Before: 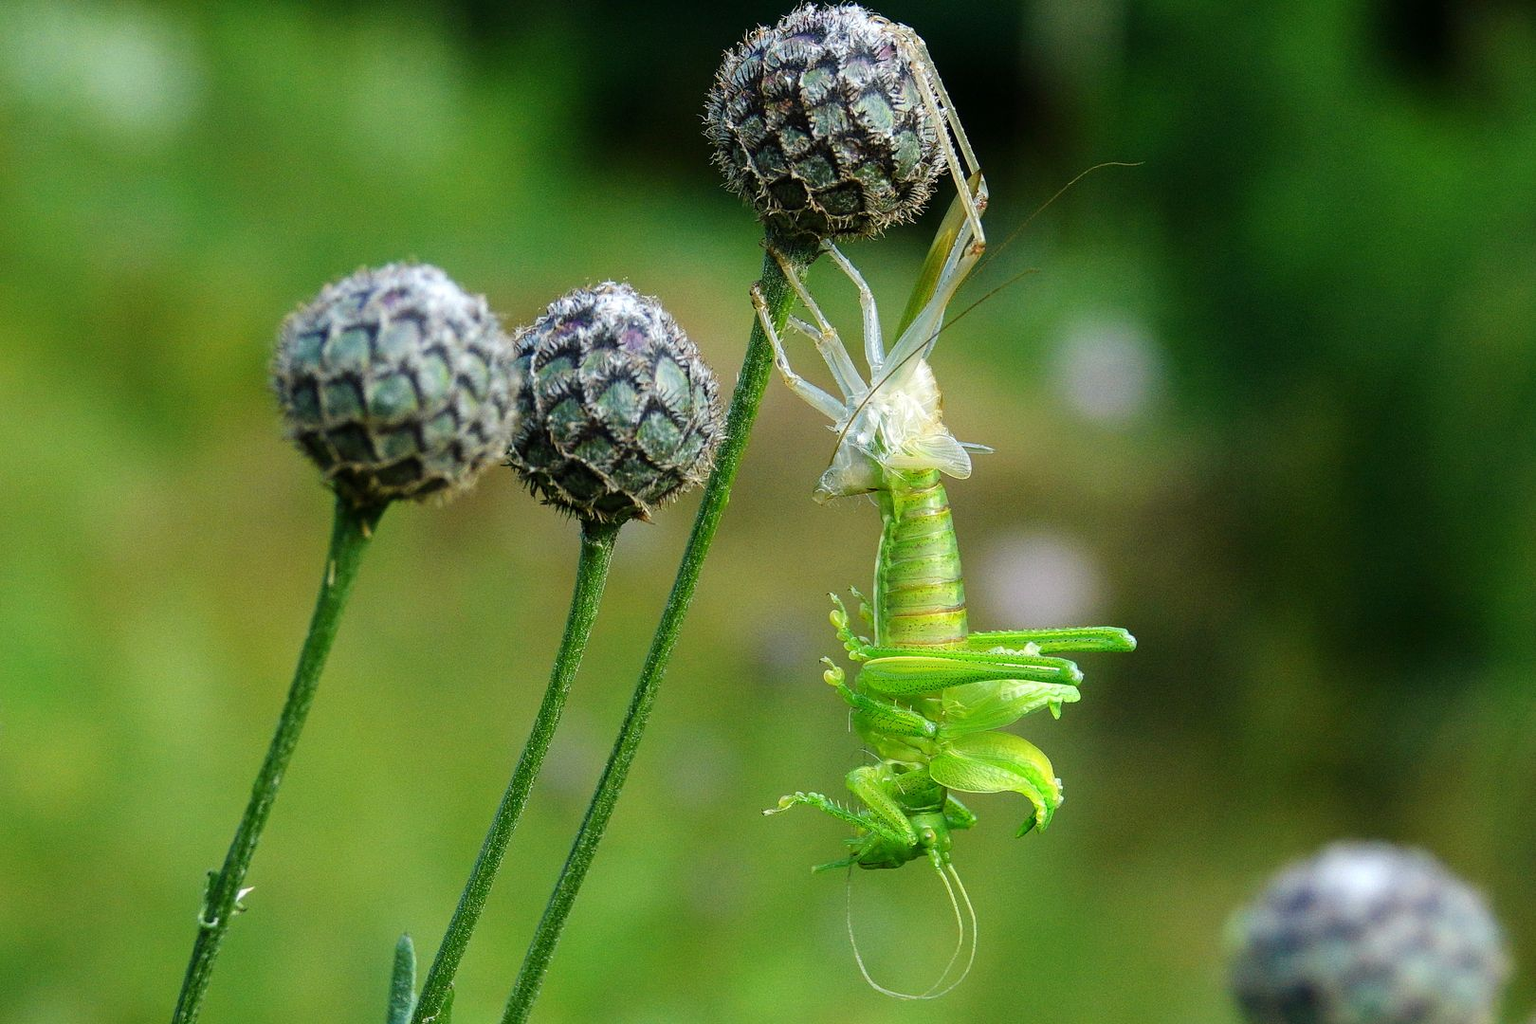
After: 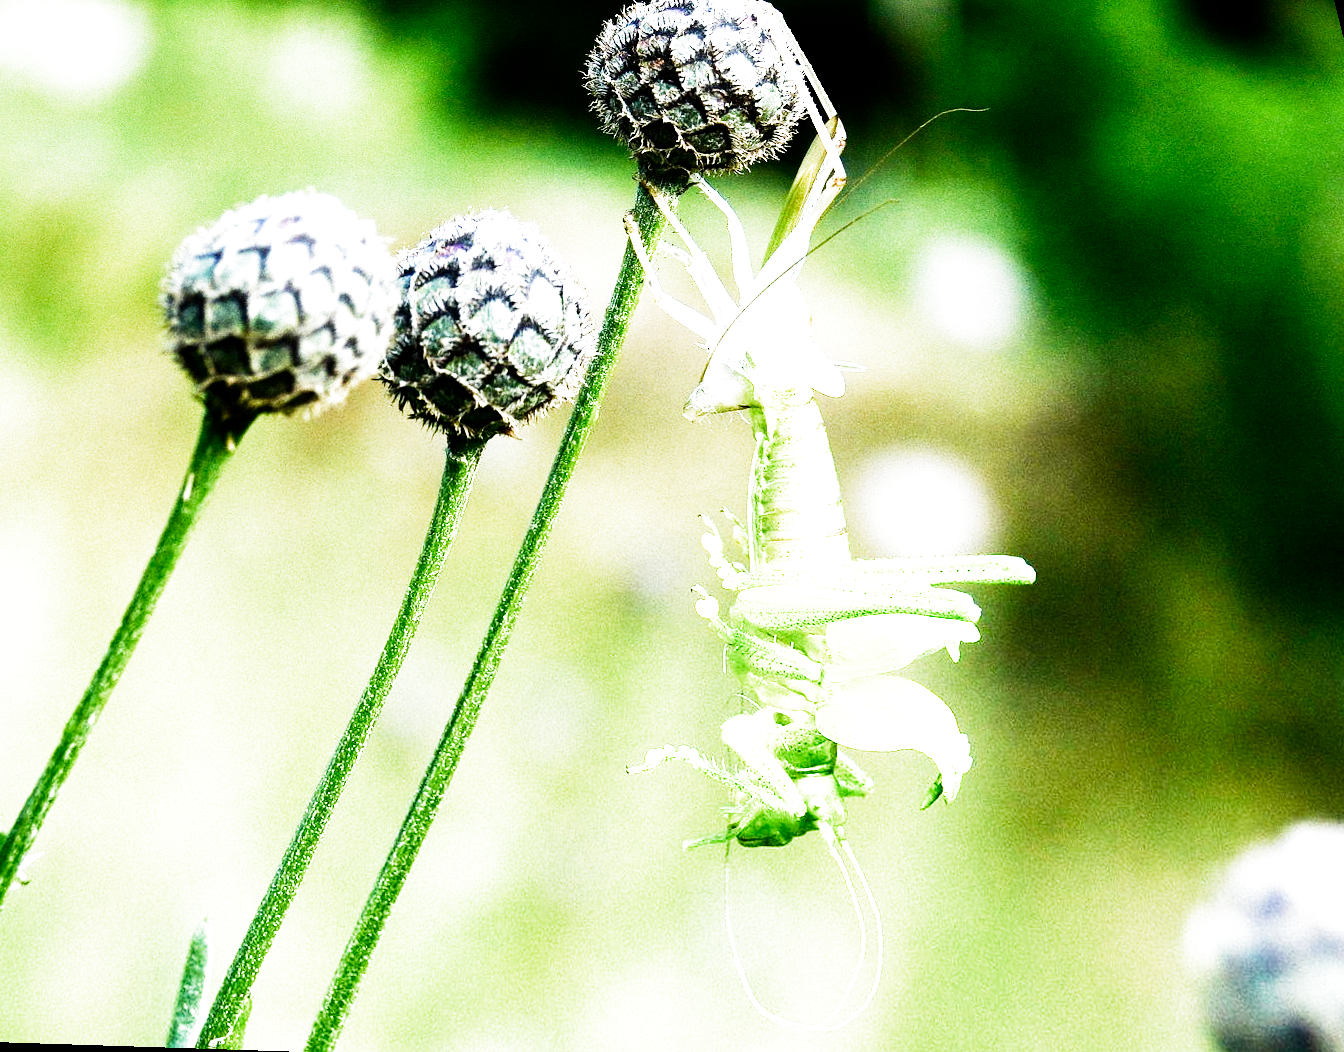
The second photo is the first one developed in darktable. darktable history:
filmic rgb: middle gray luminance 12.74%, black relative exposure -10.13 EV, white relative exposure 3.47 EV, threshold 6 EV, target black luminance 0%, hardness 5.74, latitude 44.69%, contrast 1.221, highlights saturation mix 5%, shadows ↔ highlights balance 26.78%, add noise in highlights 0, preserve chrominance no, color science v3 (2019), use custom middle-gray values true, iterations of high-quality reconstruction 0, contrast in highlights soft, enable highlight reconstruction true
rotate and perspective: rotation 0.72°, lens shift (vertical) -0.352, lens shift (horizontal) -0.051, crop left 0.152, crop right 0.859, crop top 0.019, crop bottom 0.964
exposure: black level correction 0, exposure 0.953 EV, compensate exposure bias true, compensate highlight preservation false
tone equalizer: -8 EV -1.08 EV, -7 EV -1.01 EV, -6 EV -0.867 EV, -5 EV -0.578 EV, -3 EV 0.578 EV, -2 EV 0.867 EV, -1 EV 1.01 EV, +0 EV 1.08 EV, edges refinement/feathering 500, mask exposure compensation -1.57 EV, preserve details no
